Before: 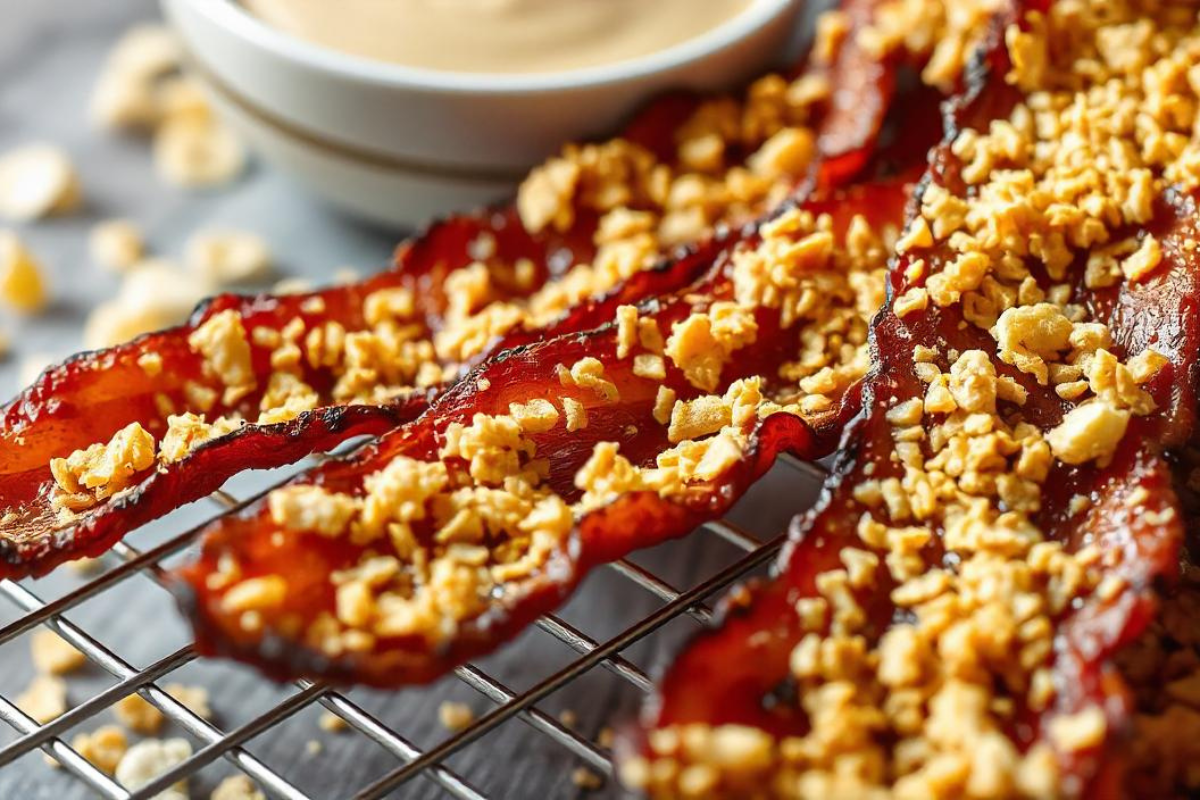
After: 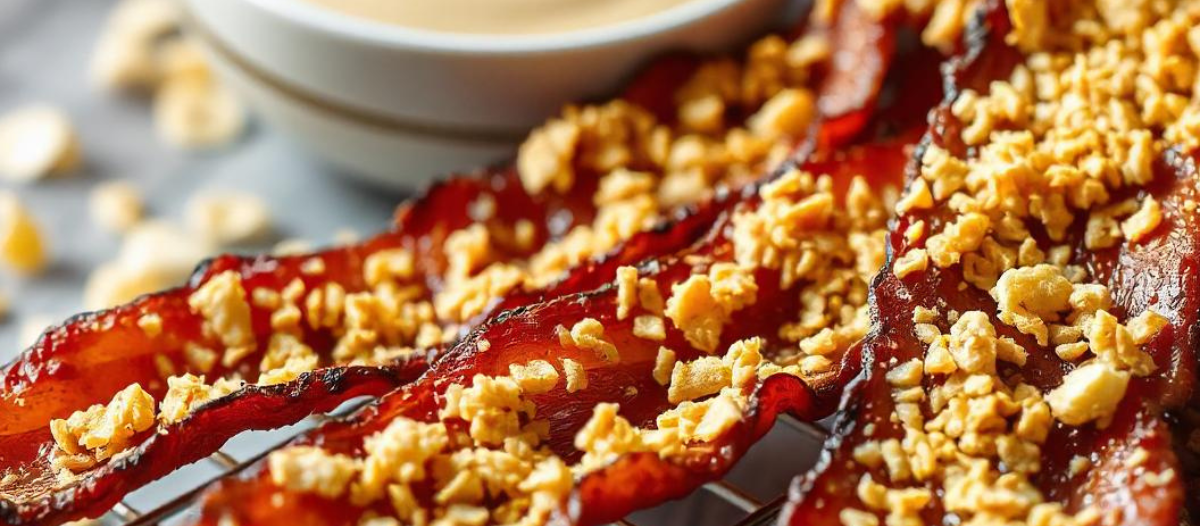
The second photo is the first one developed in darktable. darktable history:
crop and rotate: top 4.966%, bottom 29.195%
